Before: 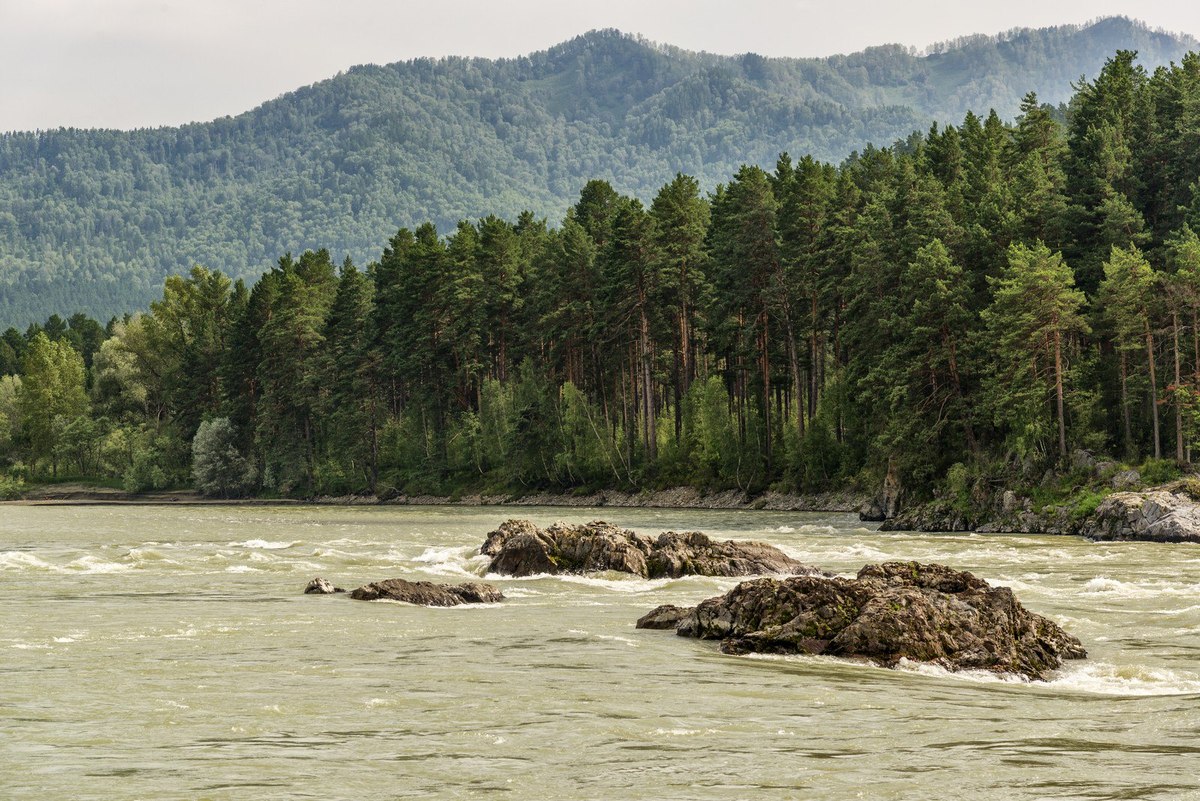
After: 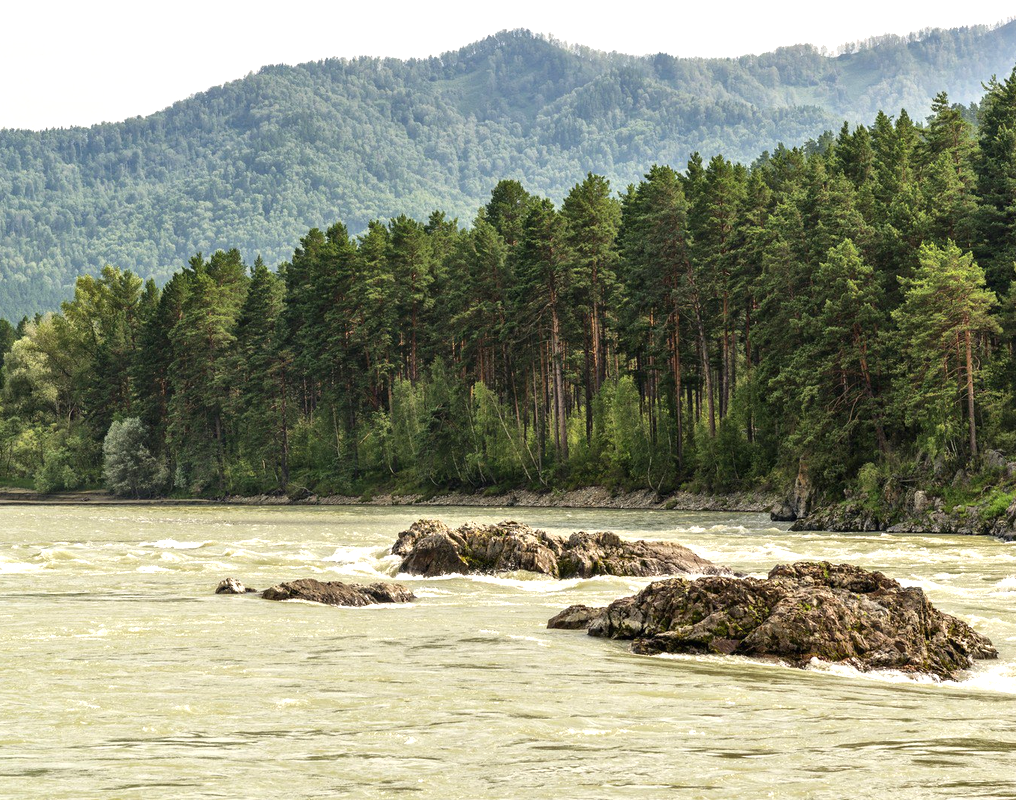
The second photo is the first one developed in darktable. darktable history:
exposure: black level correction 0, exposure 0.592 EV, compensate highlight preservation false
crop: left 7.431%, right 7.846%
